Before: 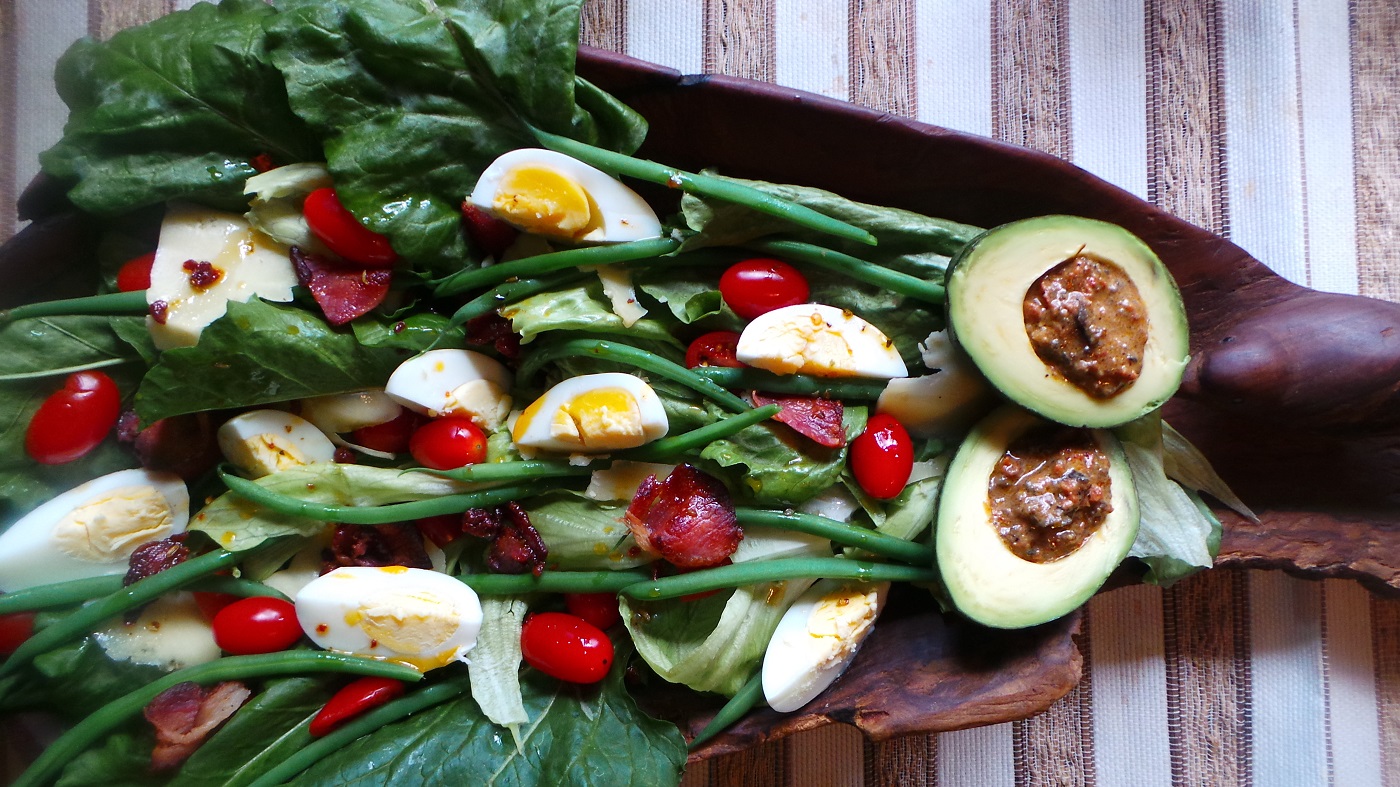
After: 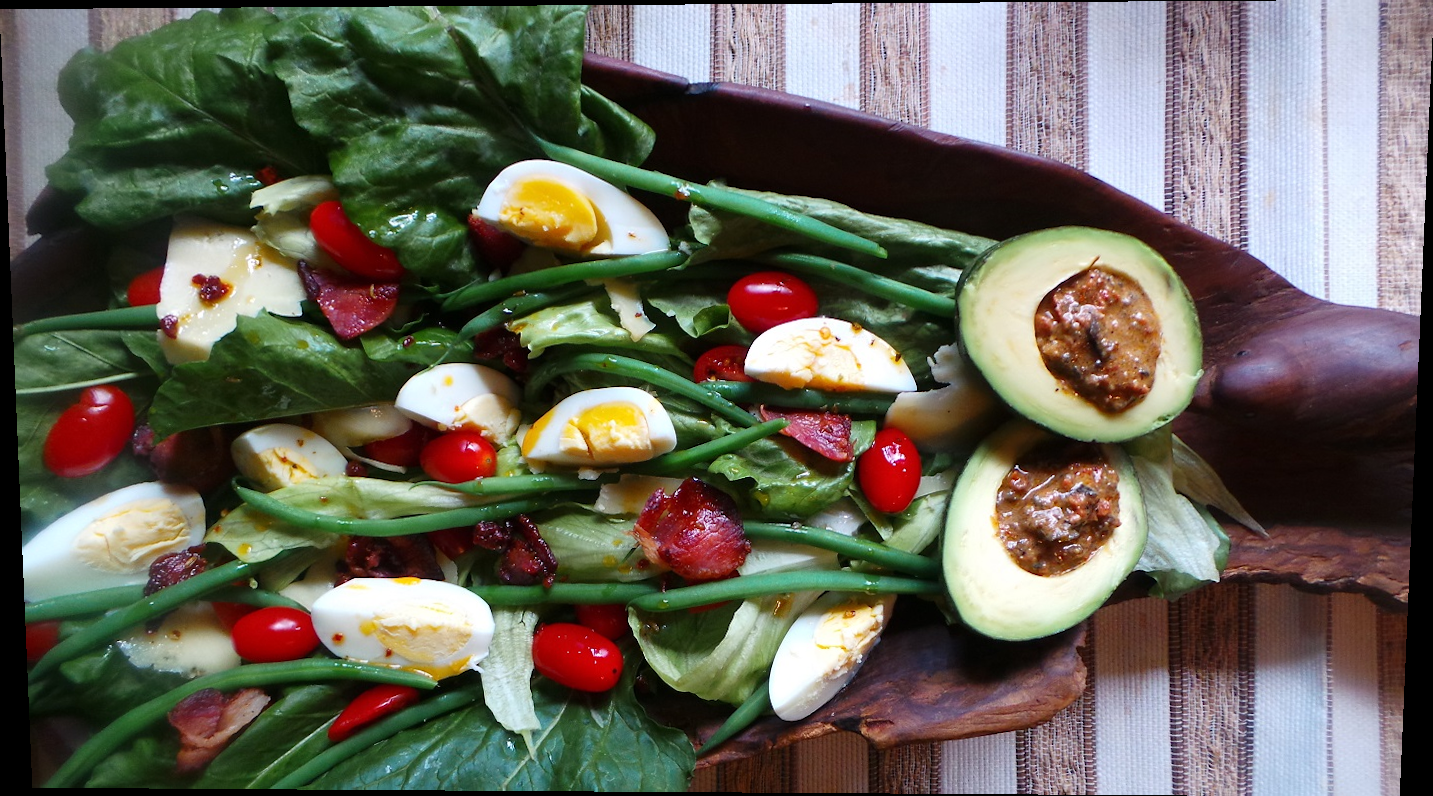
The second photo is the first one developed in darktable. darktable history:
tone equalizer: on, module defaults
rotate and perspective: lens shift (vertical) 0.048, lens shift (horizontal) -0.024, automatic cropping off
